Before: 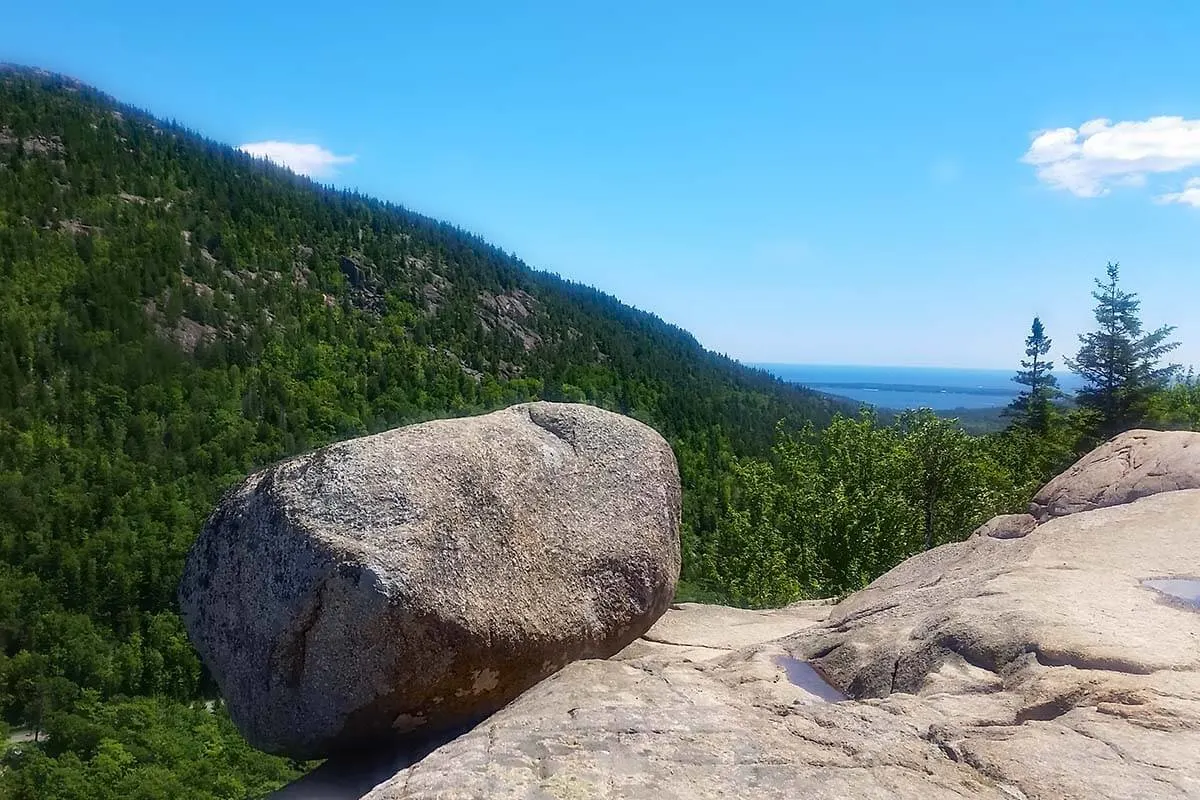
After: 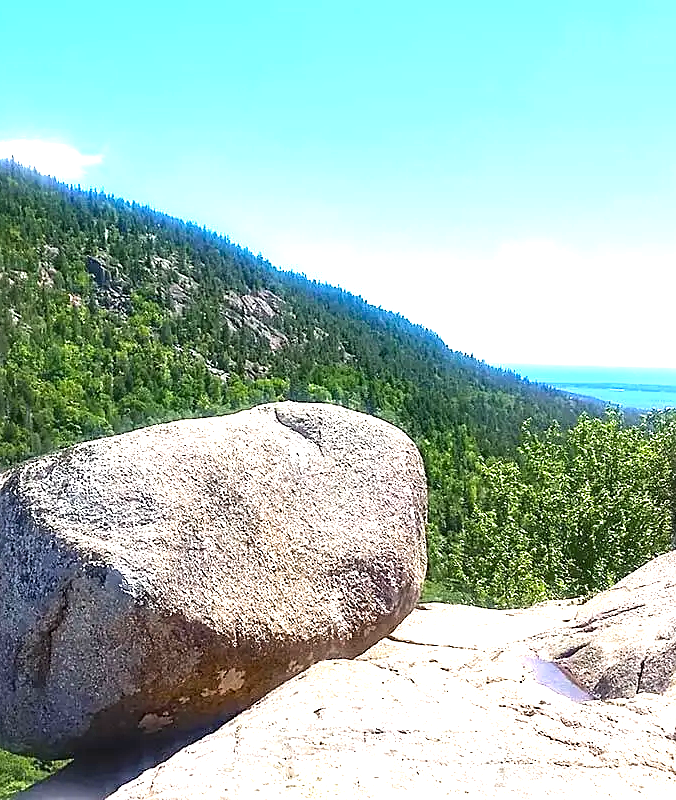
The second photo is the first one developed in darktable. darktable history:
crop: left 21.221%, right 22.389%
exposure: black level correction 0, exposure 1.753 EV, compensate highlight preservation false
sharpen: on, module defaults
